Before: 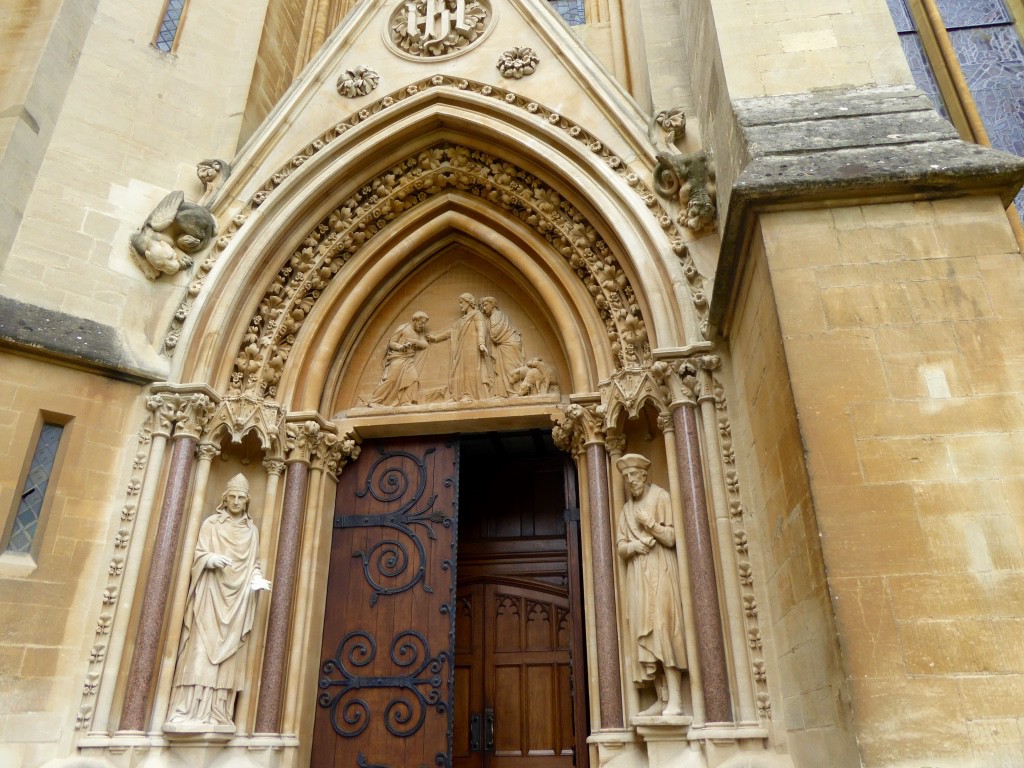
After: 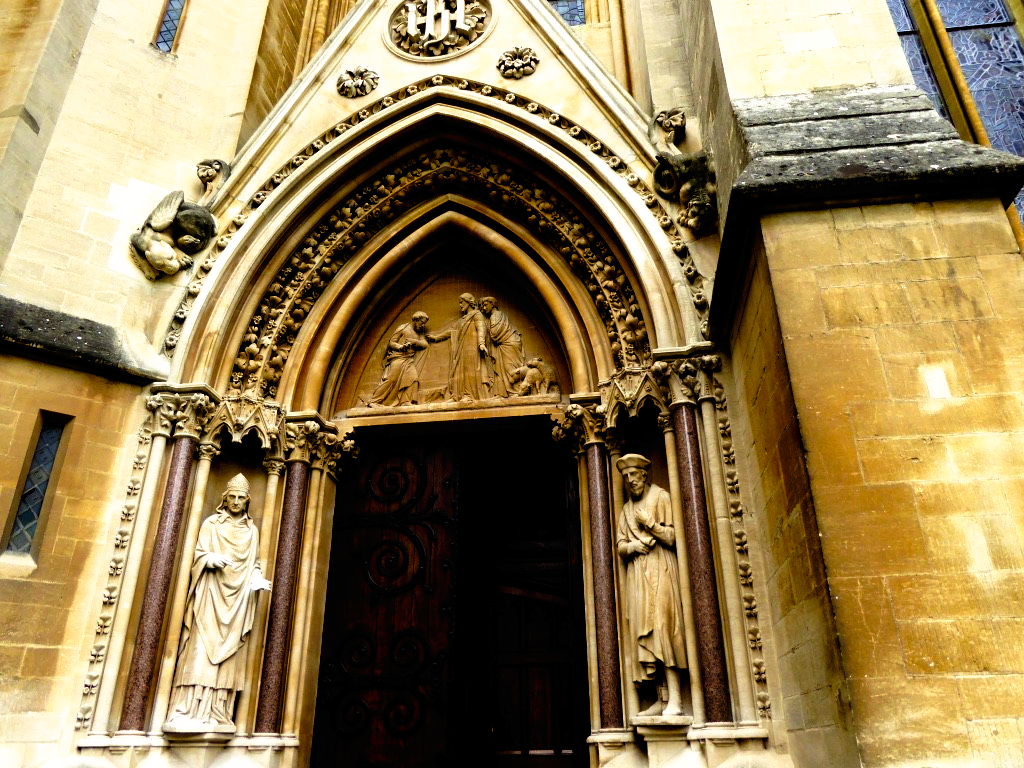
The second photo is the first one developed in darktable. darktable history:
tone curve: curves: ch0 [(0, 0) (0.003, 0.008) (0.011, 0.008) (0.025, 0.008) (0.044, 0.008) (0.069, 0.006) (0.1, 0.006) (0.136, 0.006) (0.177, 0.008) (0.224, 0.012) (0.277, 0.026) (0.335, 0.083) (0.399, 0.165) (0.468, 0.292) (0.543, 0.416) (0.623, 0.535) (0.709, 0.692) (0.801, 0.853) (0.898, 0.981) (1, 1)], preserve colors none
rgb levels: levels [[0.034, 0.472, 0.904], [0, 0.5, 1], [0, 0.5, 1]]
